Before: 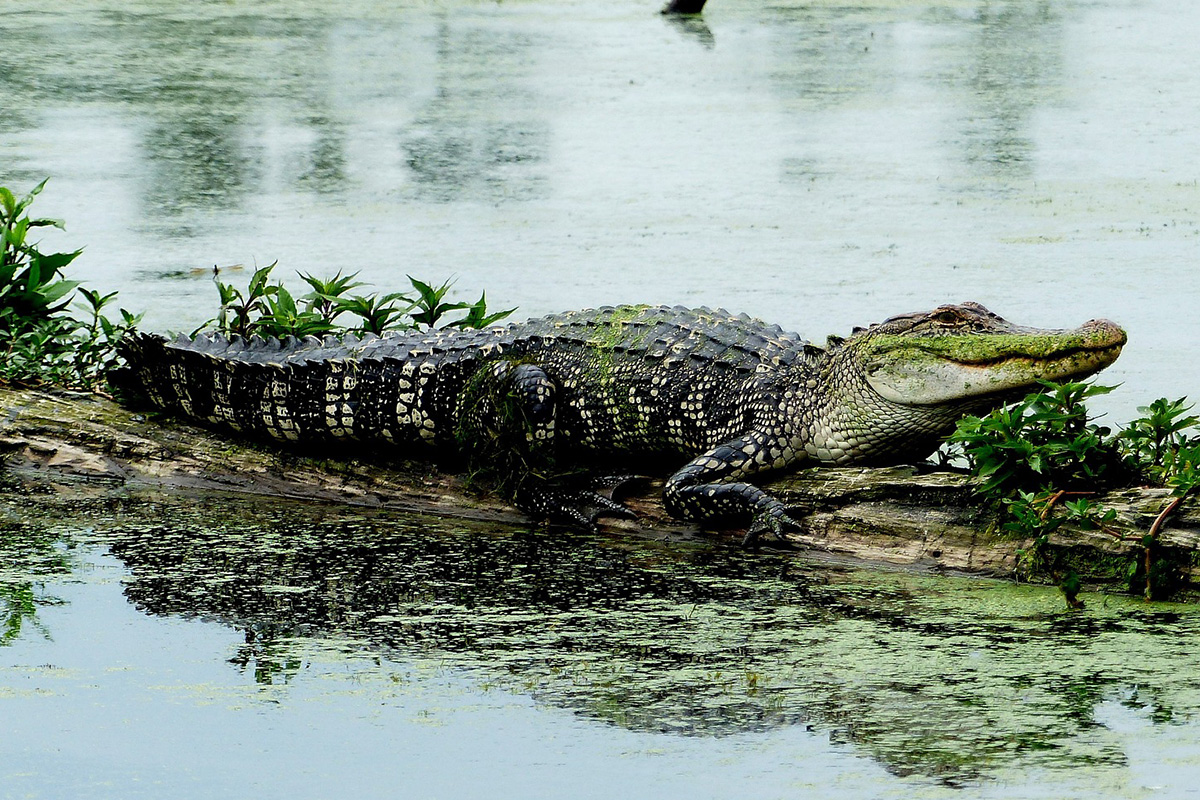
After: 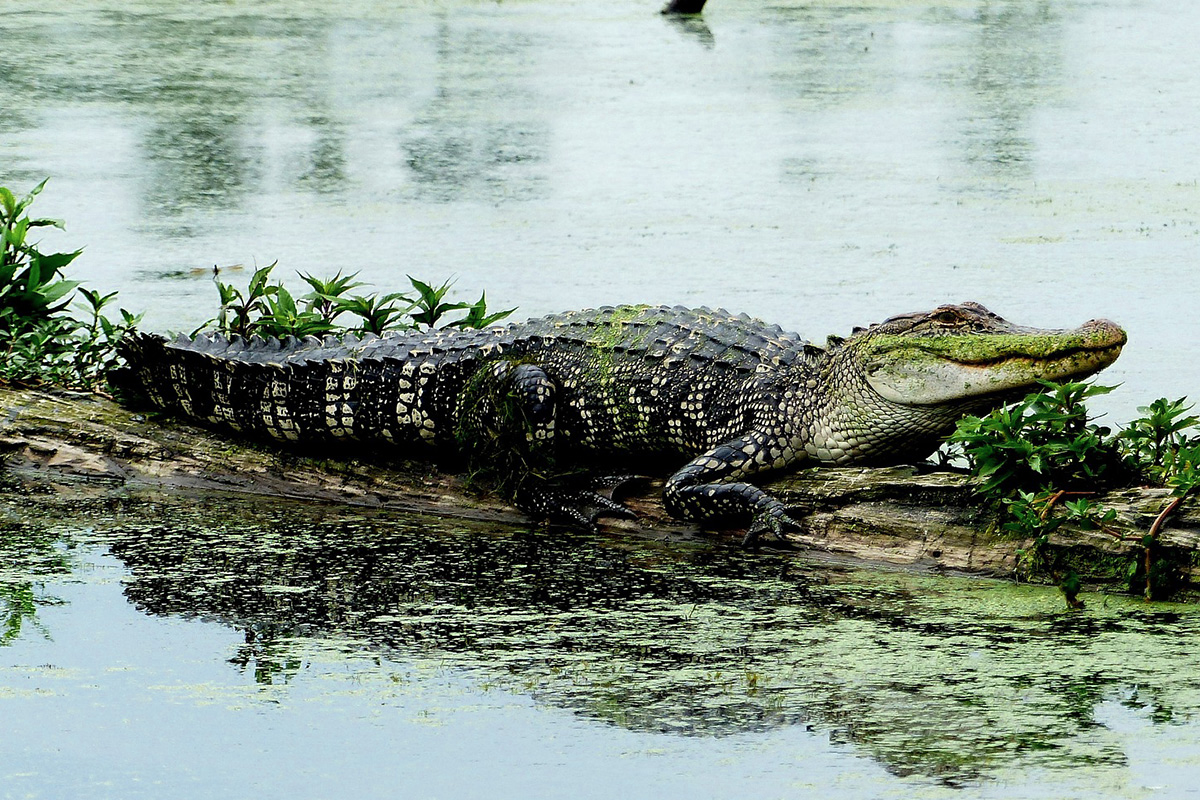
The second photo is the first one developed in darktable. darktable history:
color zones: curves: ch0 [(0.25, 0.5) (0.463, 0.627) (0.484, 0.637) (0.75, 0.5)]
